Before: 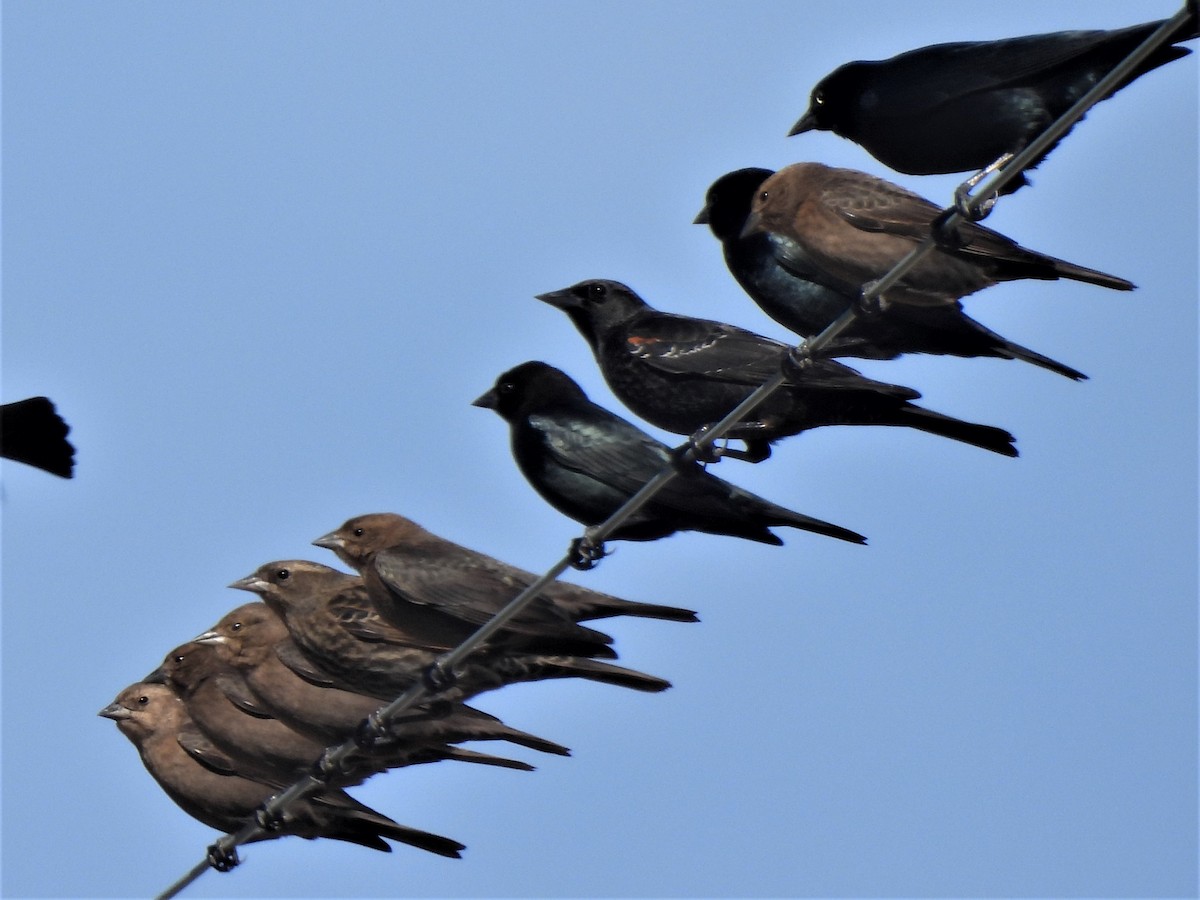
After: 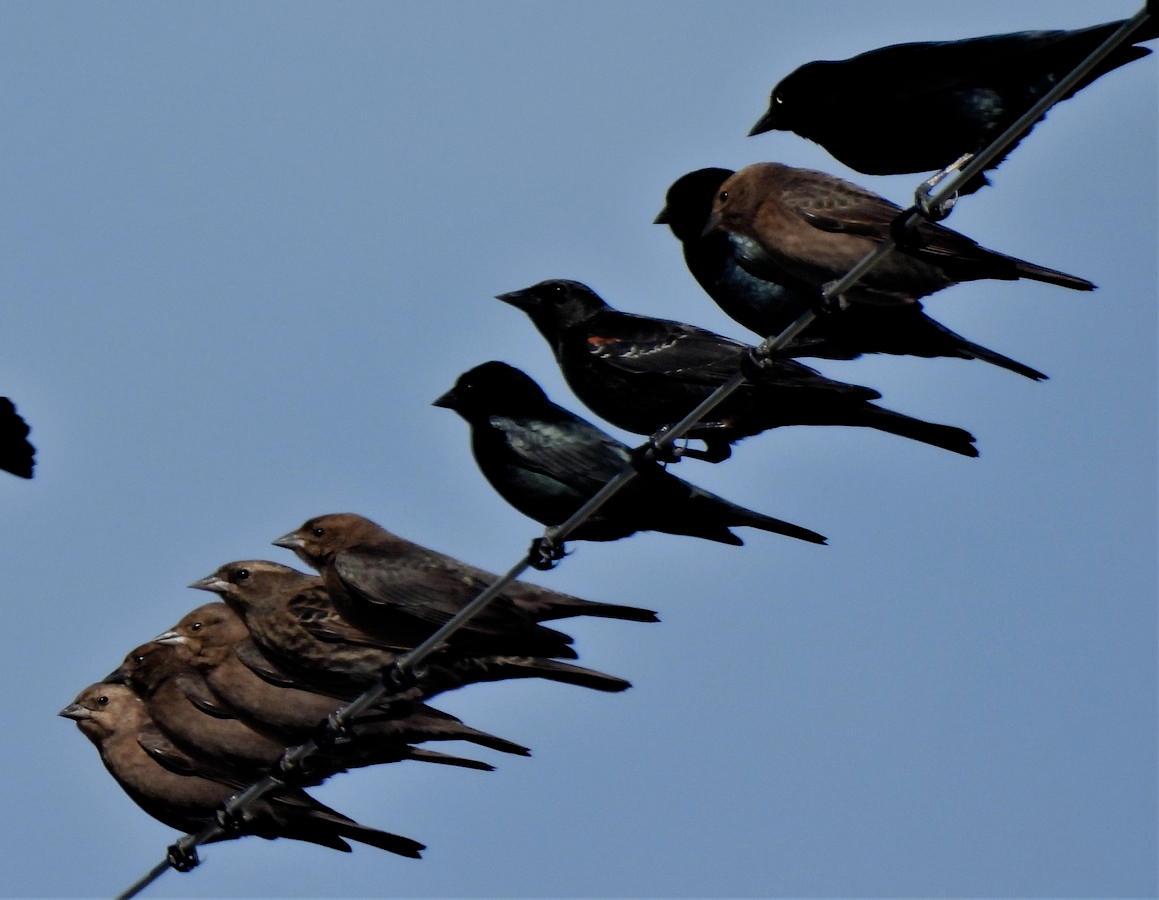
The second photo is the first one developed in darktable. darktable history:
filmic rgb: middle gray luminance 28.99%, black relative exposure -10.24 EV, white relative exposure 5.47 EV, target black luminance 0%, hardness 3.94, latitude 2.86%, contrast 1.125, highlights saturation mix 6.45%, shadows ↔ highlights balance 15.22%, add noise in highlights 0.001, preserve chrominance no, color science v3 (2019), use custom middle-gray values true, contrast in highlights soft
exposure: exposure 0.133 EV, compensate exposure bias true, compensate highlight preservation false
crop and rotate: left 3.404%
